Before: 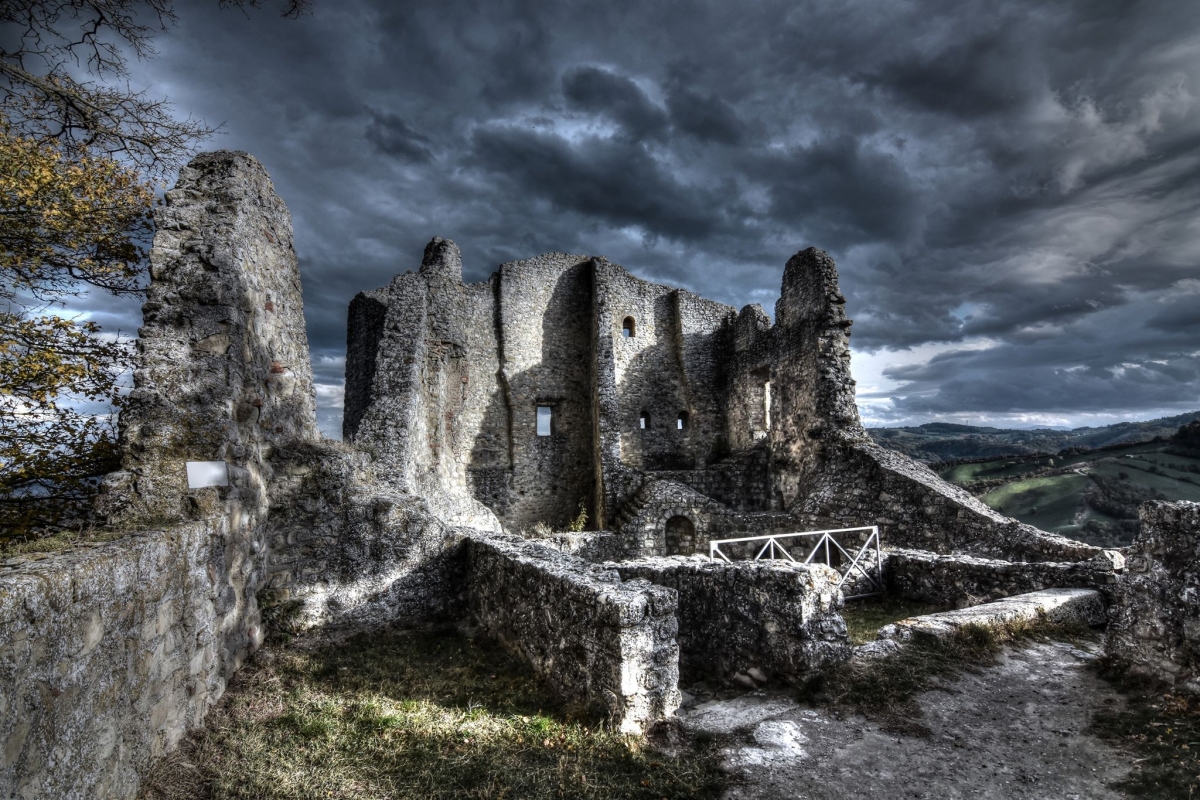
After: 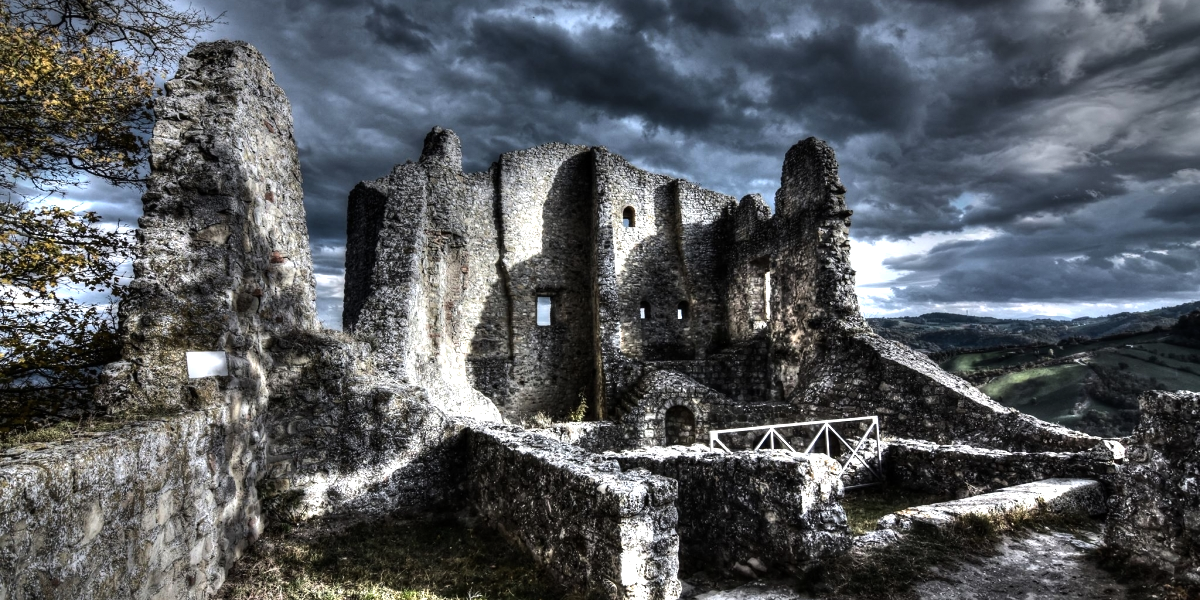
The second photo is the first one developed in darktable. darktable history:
crop: top 13.819%, bottom 11.169%
tone equalizer: -8 EV -0.75 EV, -7 EV -0.7 EV, -6 EV -0.6 EV, -5 EV -0.4 EV, -3 EV 0.4 EV, -2 EV 0.6 EV, -1 EV 0.7 EV, +0 EV 0.75 EV, edges refinement/feathering 500, mask exposure compensation -1.57 EV, preserve details no
base curve: curves: ch0 [(0, 0) (0.297, 0.298) (1, 1)], preserve colors none
